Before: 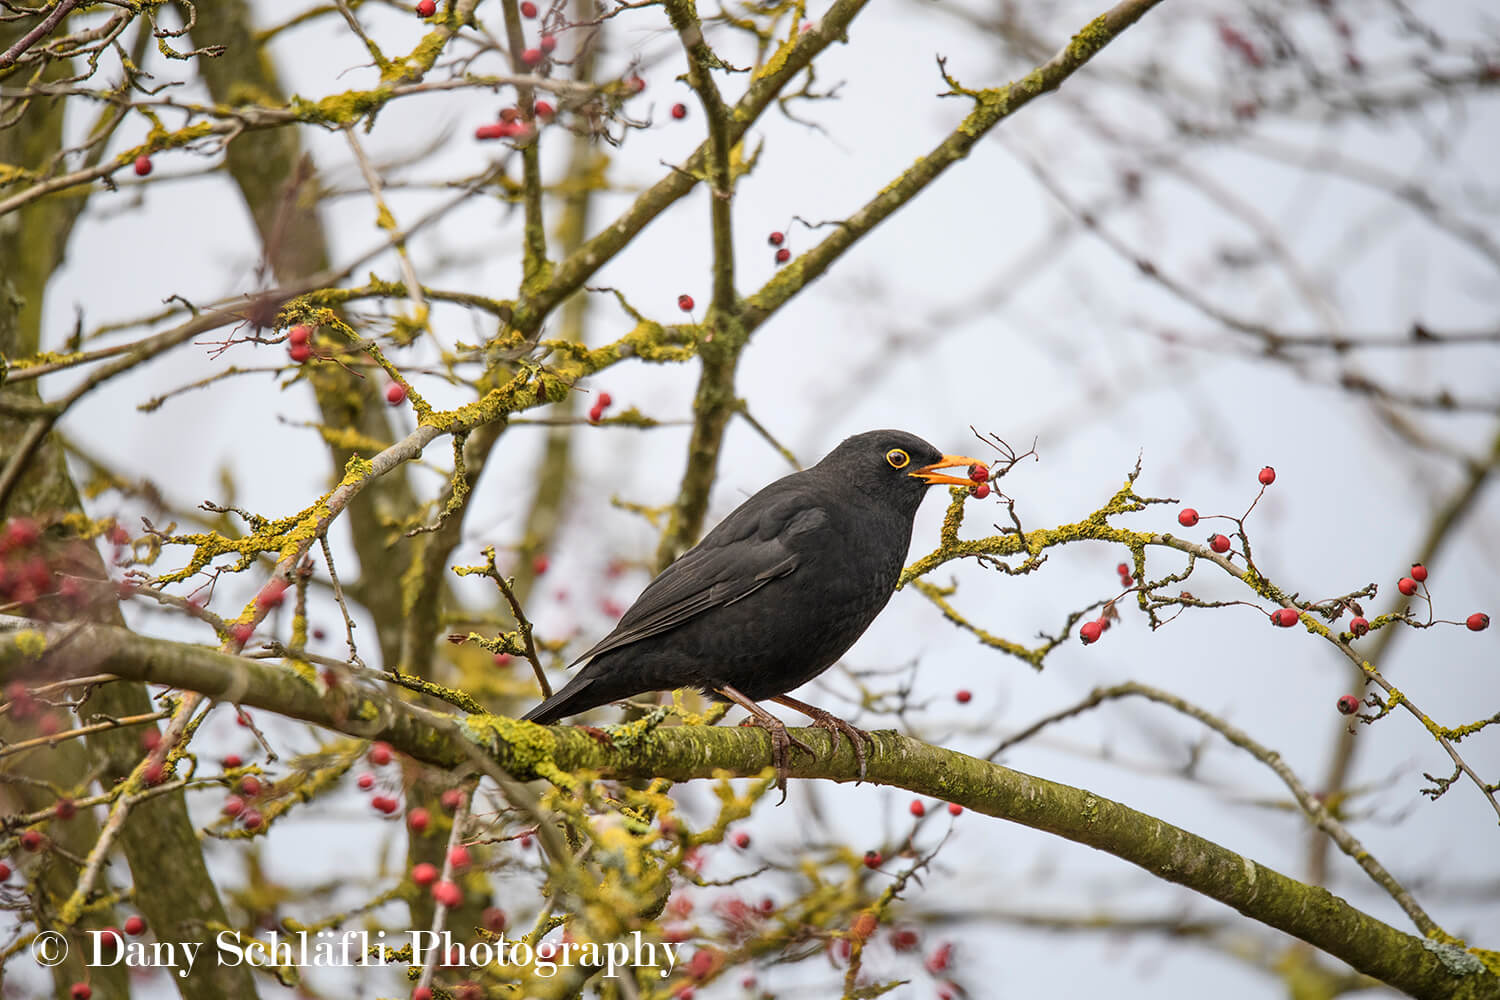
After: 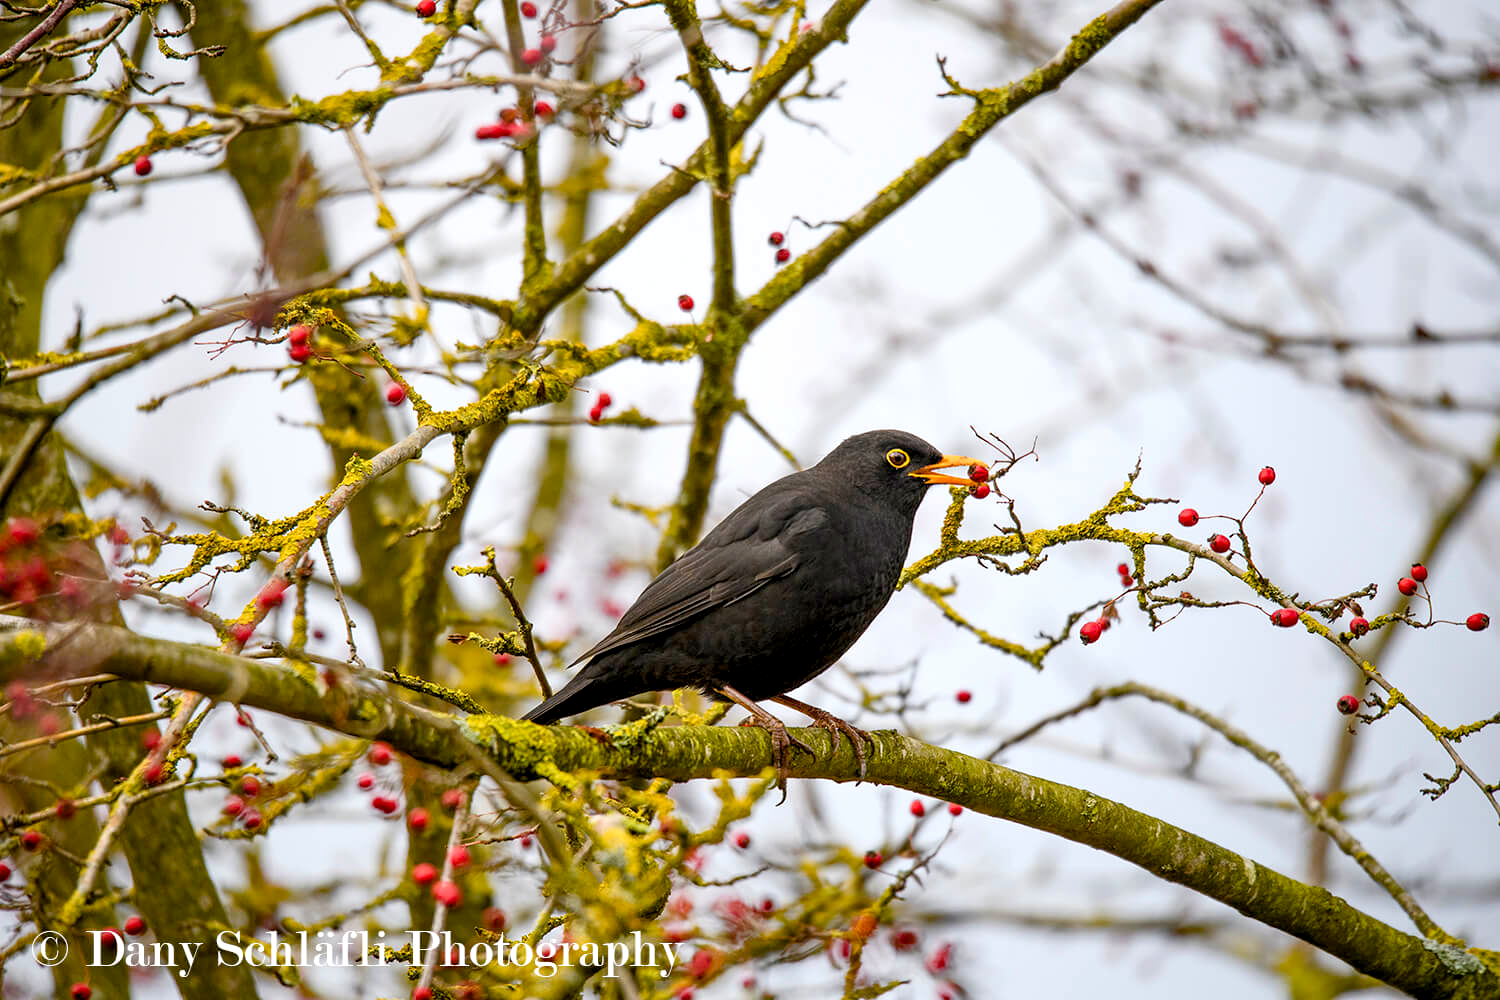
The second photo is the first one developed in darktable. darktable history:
levels: levels [0, 0.474, 0.947]
color balance rgb: global offset › luminance -0.886%, perceptual saturation grading › global saturation 34.757%, perceptual saturation grading › highlights -29.859%, perceptual saturation grading › shadows 35.01%
